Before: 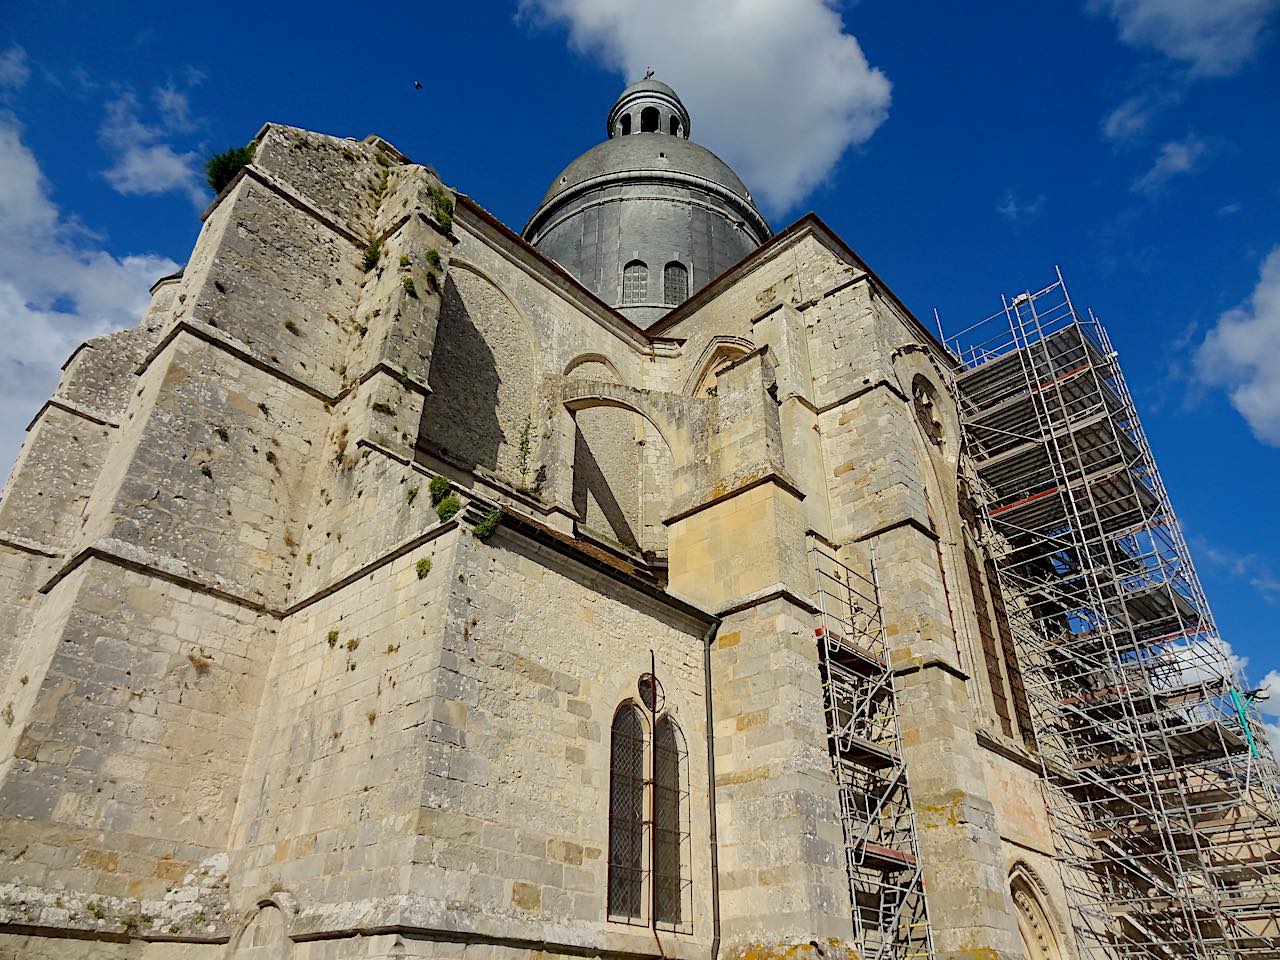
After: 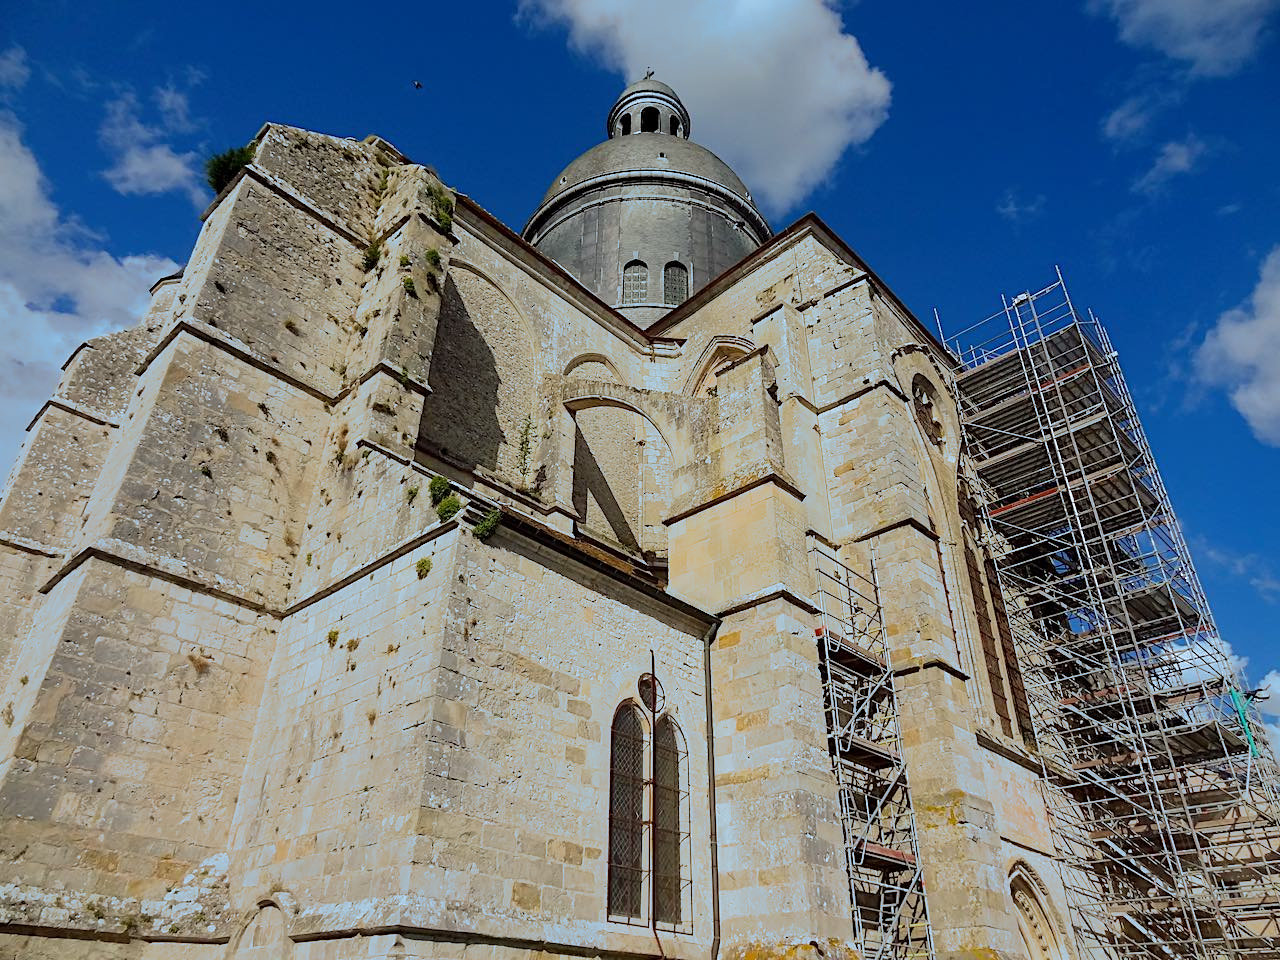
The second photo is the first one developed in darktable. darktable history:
white balance: emerald 1
split-toning: shadows › hue 351.18°, shadows › saturation 0.86, highlights › hue 218.82°, highlights › saturation 0.73, balance -19.167
